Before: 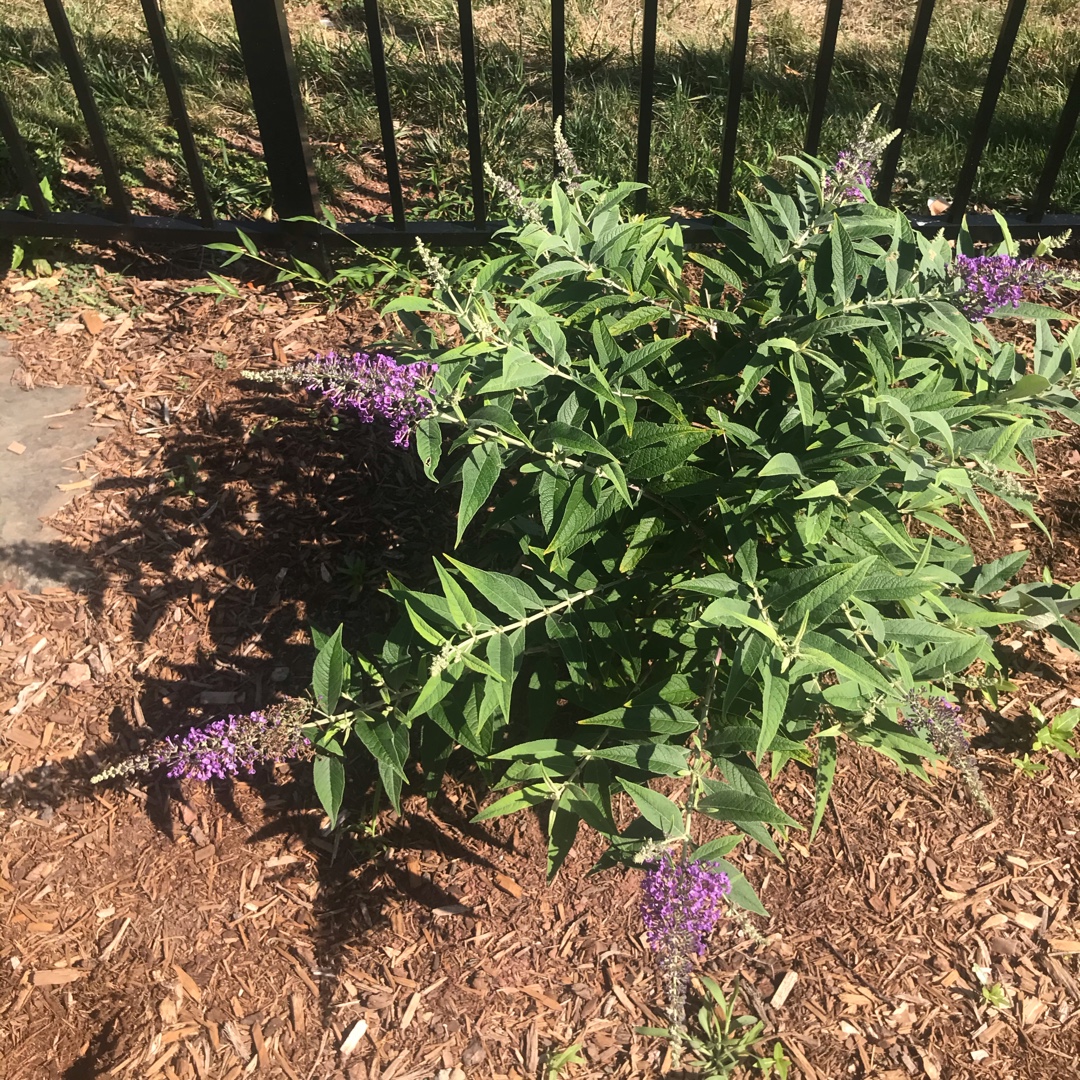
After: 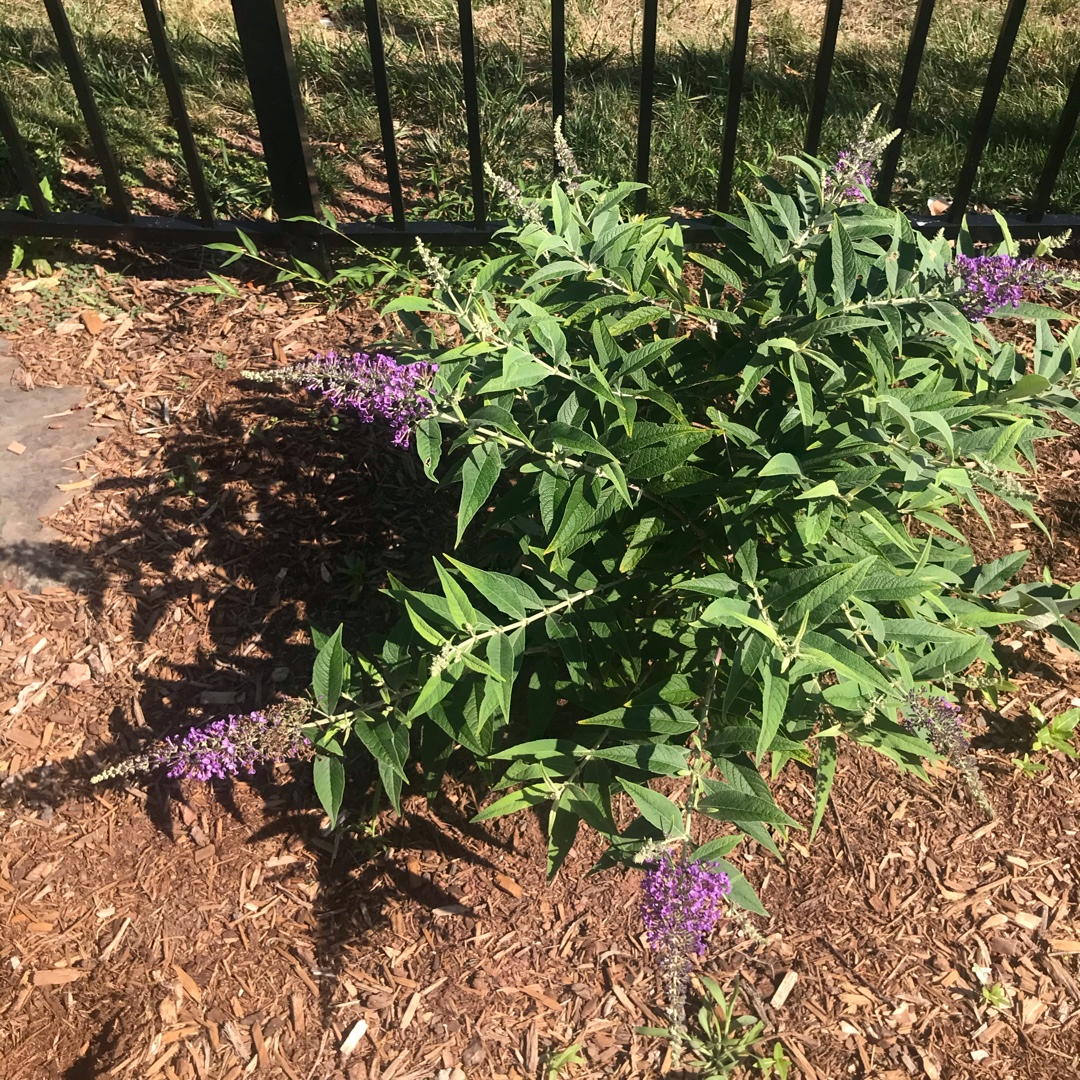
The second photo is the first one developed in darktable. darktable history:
haze removal: strength 0.298, distance 0.249, compatibility mode true, adaptive false
